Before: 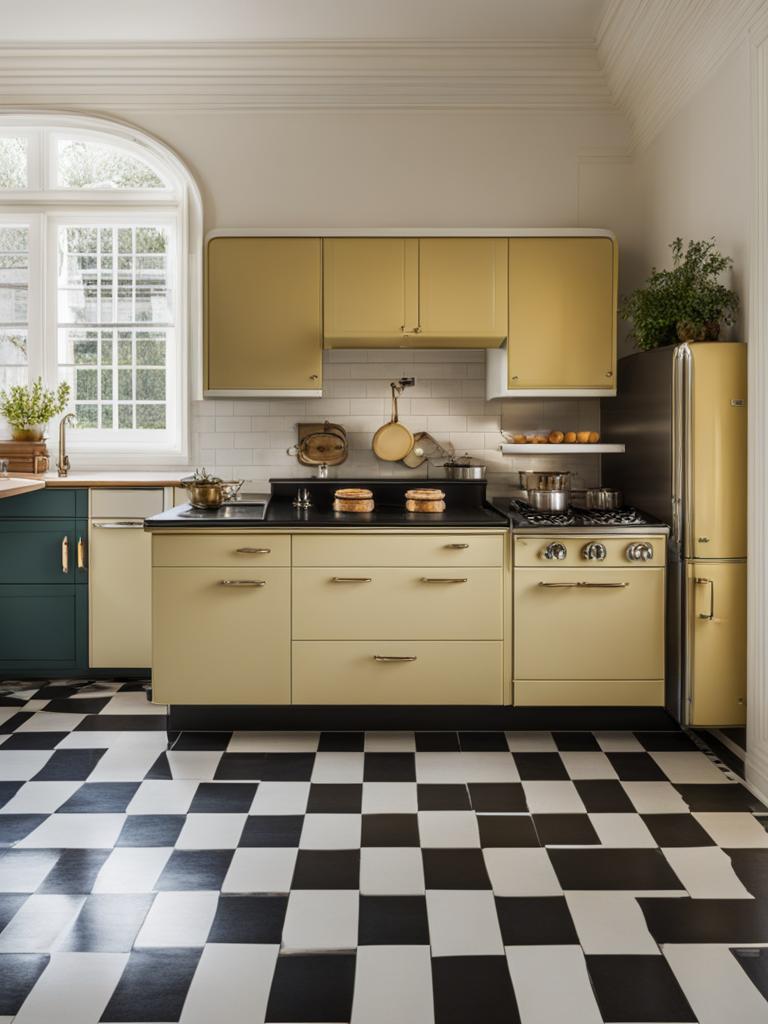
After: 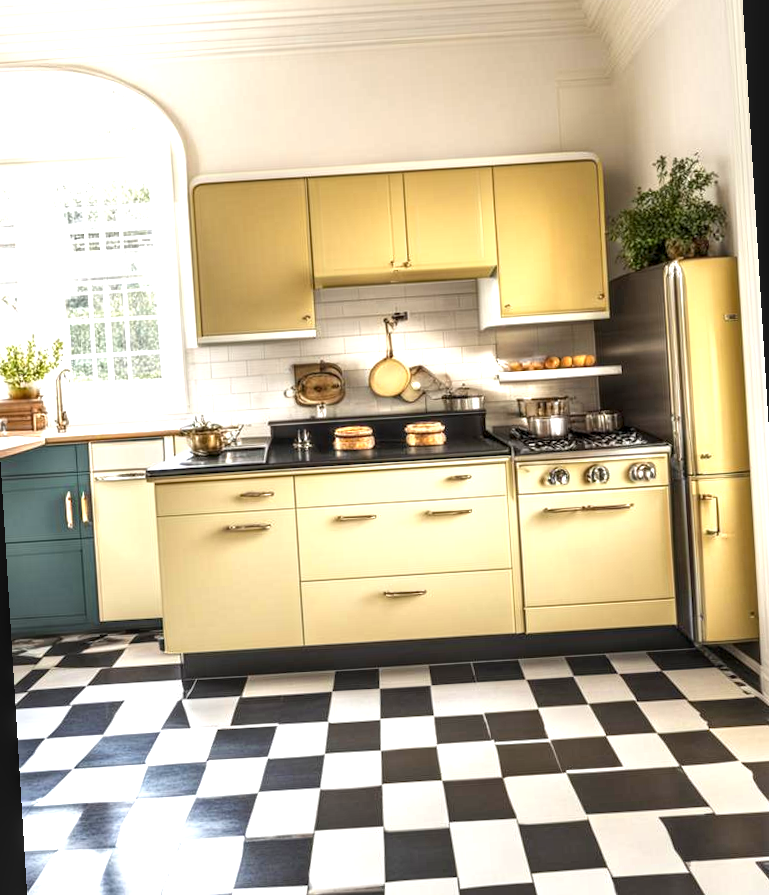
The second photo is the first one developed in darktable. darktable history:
exposure: black level correction 0, exposure 1.3 EV, compensate highlight preservation false
rotate and perspective: rotation -3.52°, crop left 0.036, crop right 0.964, crop top 0.081, crop bottom 0.919
local contrast: highlights 61%, detail 143%, midtone range 0.428
